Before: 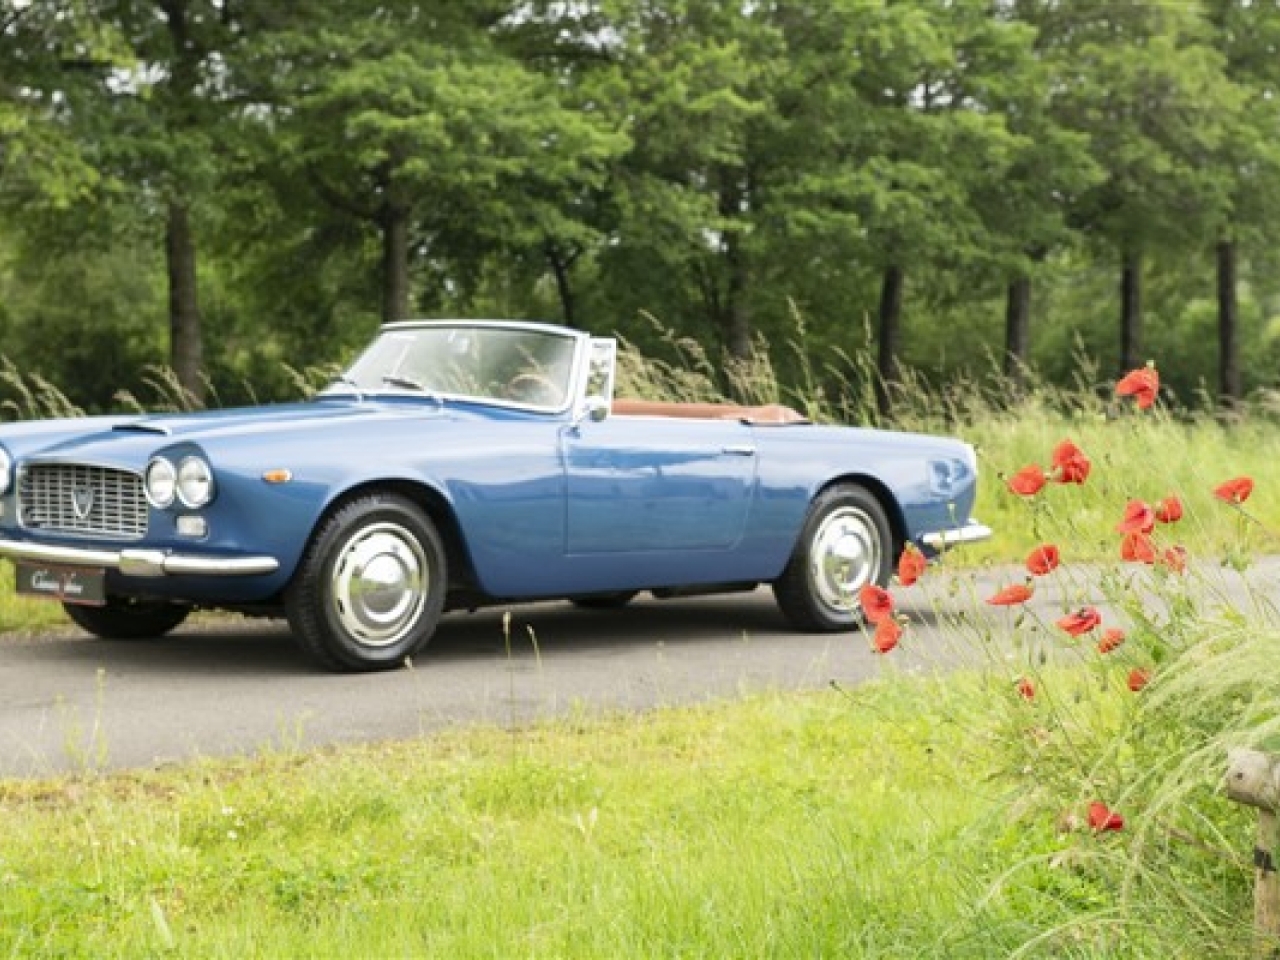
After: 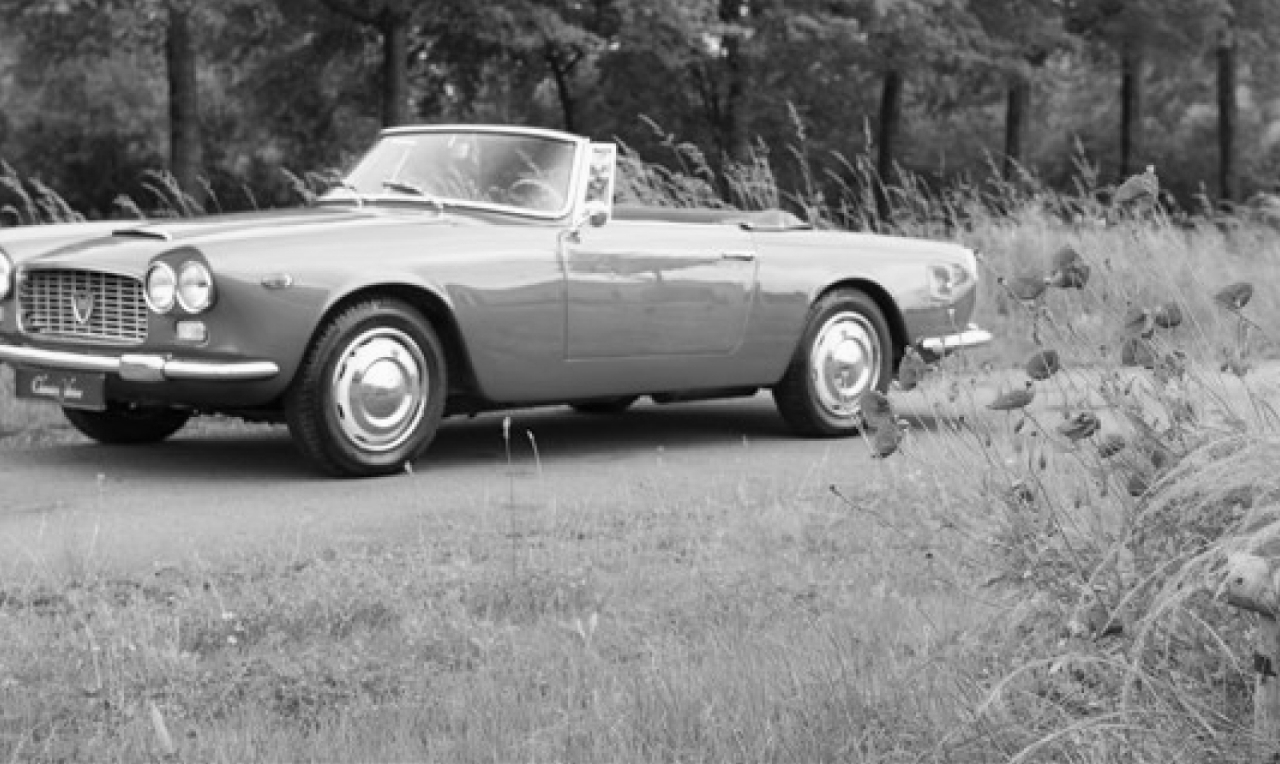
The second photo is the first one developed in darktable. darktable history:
shadows and highlights: shadows 39.76, highlights -53.21, low approximation 0.01, soften with gaussian
crop and rotate: top 20.323%
color calibration: output gray [0.246, 0.254, 0.501, 0], illuminant as shot in camera, x 0.358, y 0.373, temperature 4628.91 K
